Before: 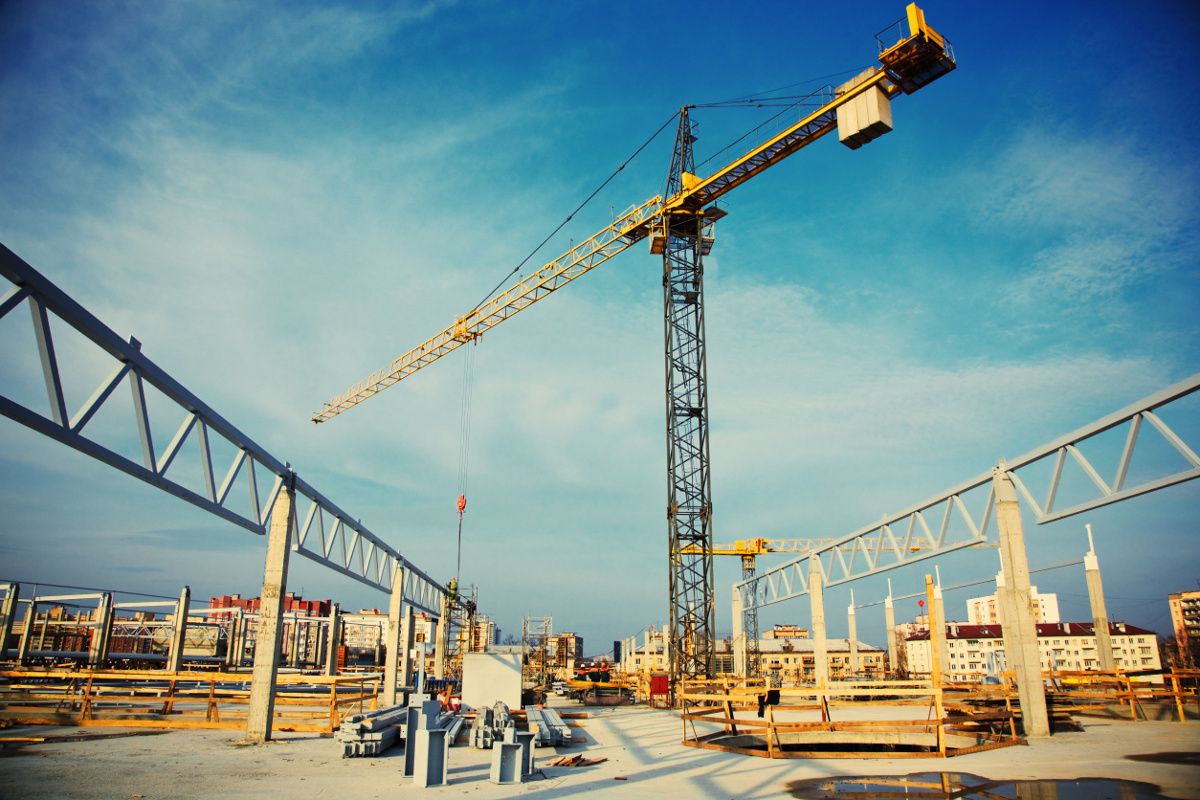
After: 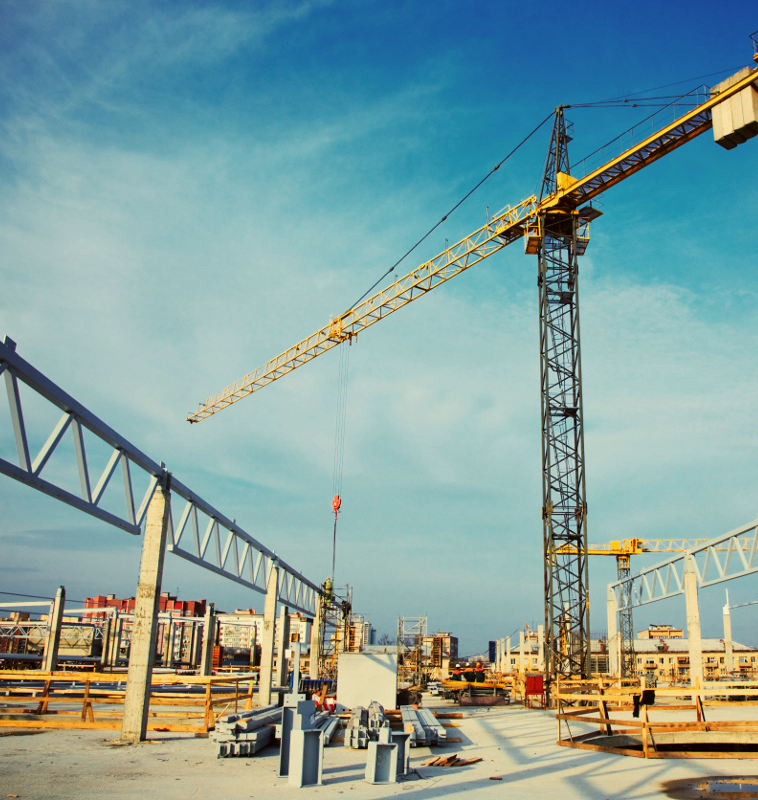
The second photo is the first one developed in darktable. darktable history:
crop: left 10.423%, right 26.331%
color correction: highlights a* -2.76, highlights b* -2, shadows a* 2.39, shadows b* 3.01
